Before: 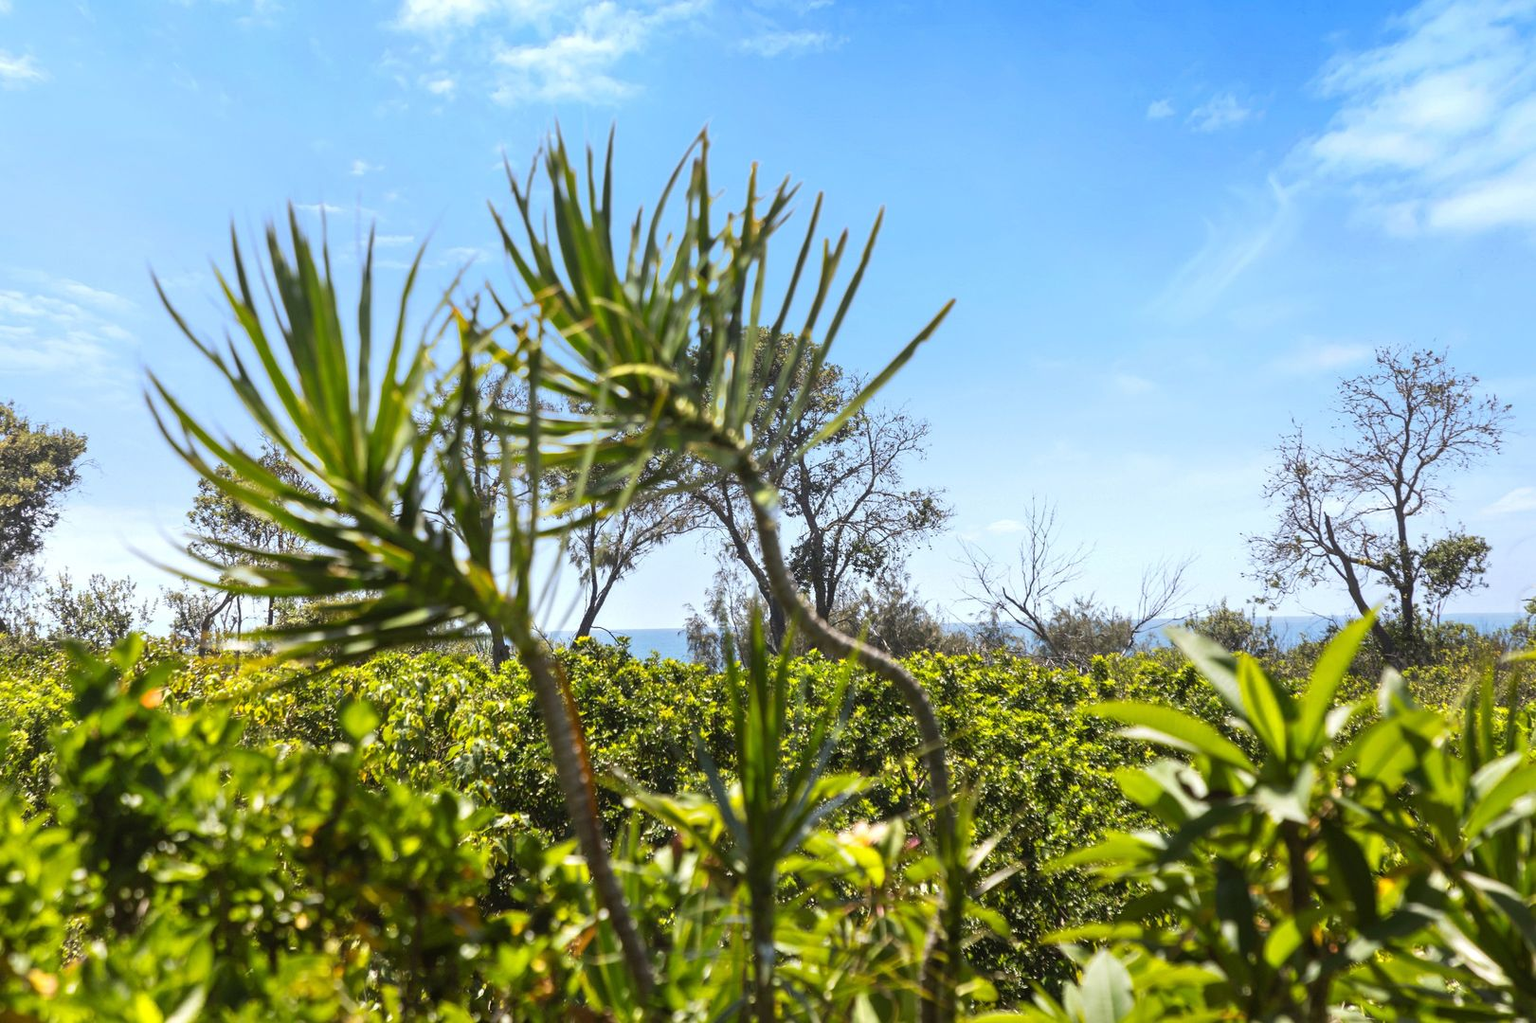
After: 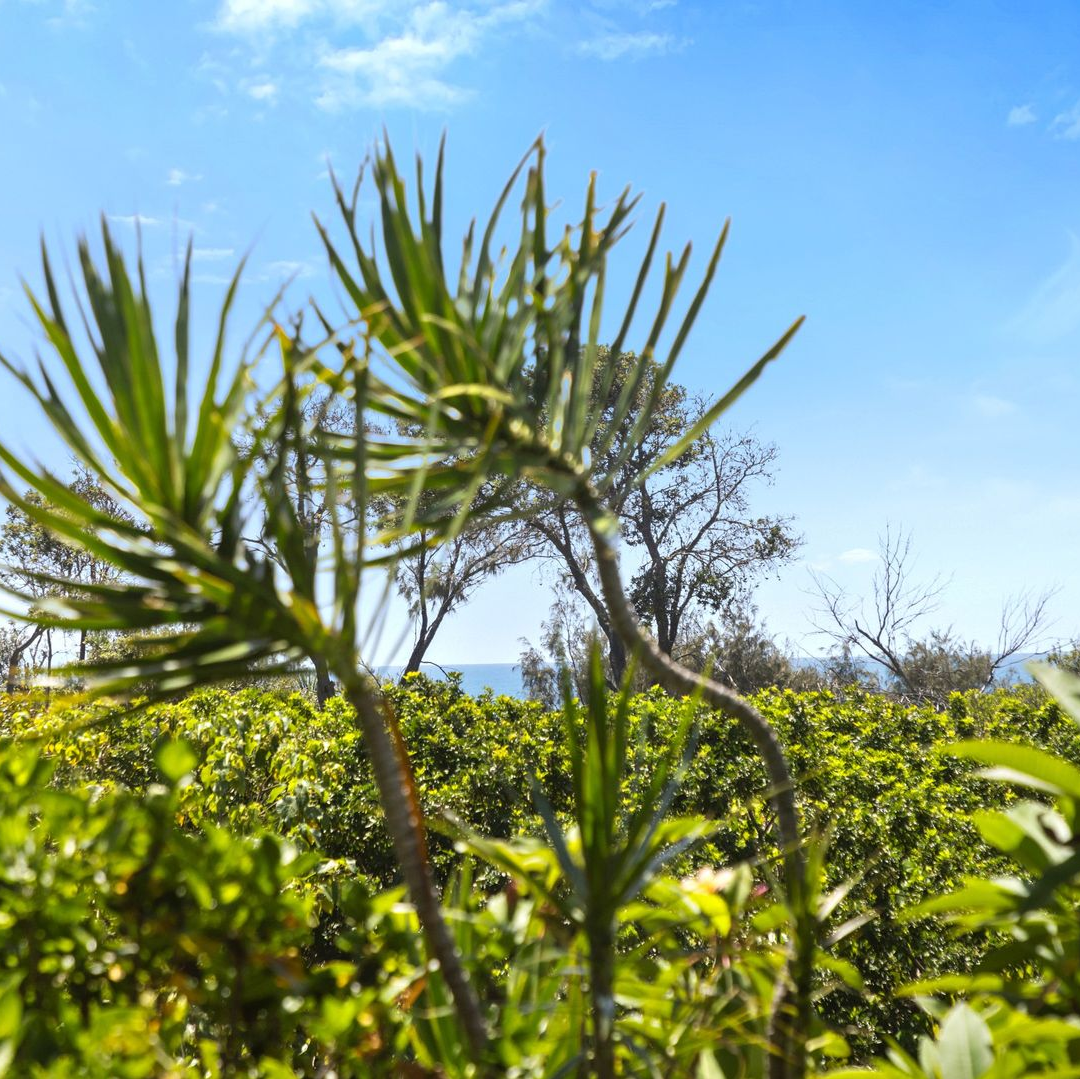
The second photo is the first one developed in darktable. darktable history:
crop and rotate: left 12.537%, right 20.801%
